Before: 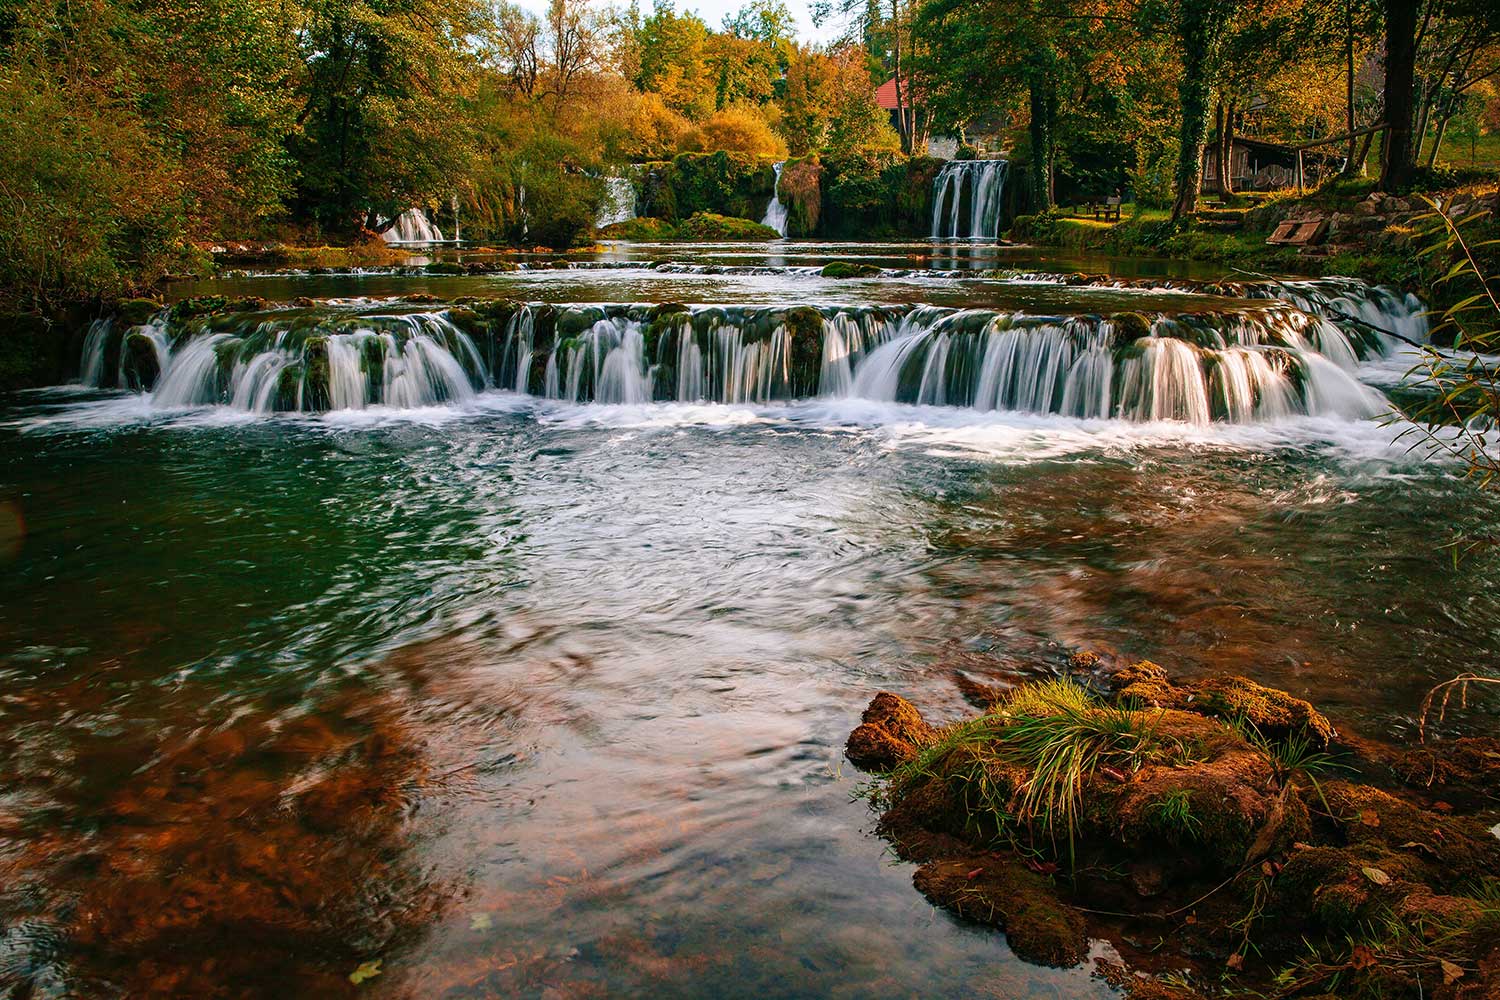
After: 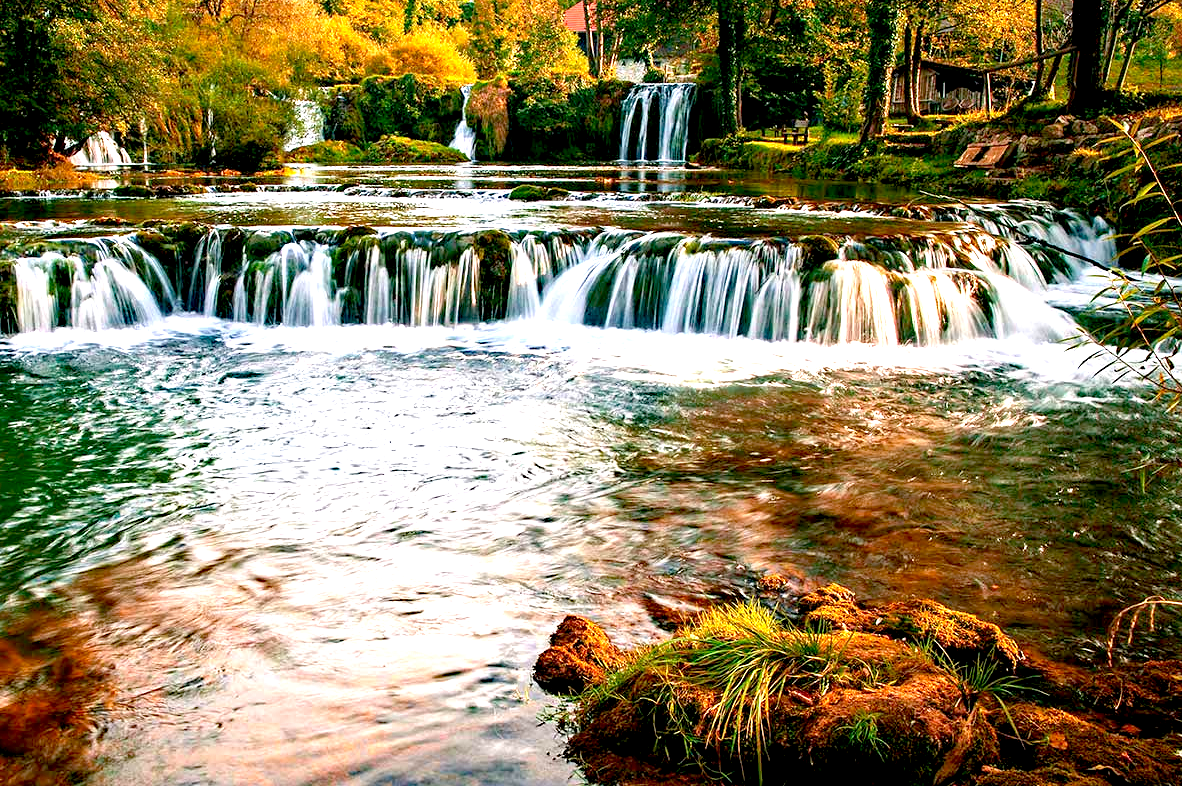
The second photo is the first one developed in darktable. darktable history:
haze removal: strength 0.289, distance 0.248, compatibility mode true
crop and rotate: left 20.821%, top 7.726%, right 0.316%, bottom 13.616%
exposure: black level correction 0.009, exposure 1.429 EV, compensate exposure bias true, compensate highlight preservation false
